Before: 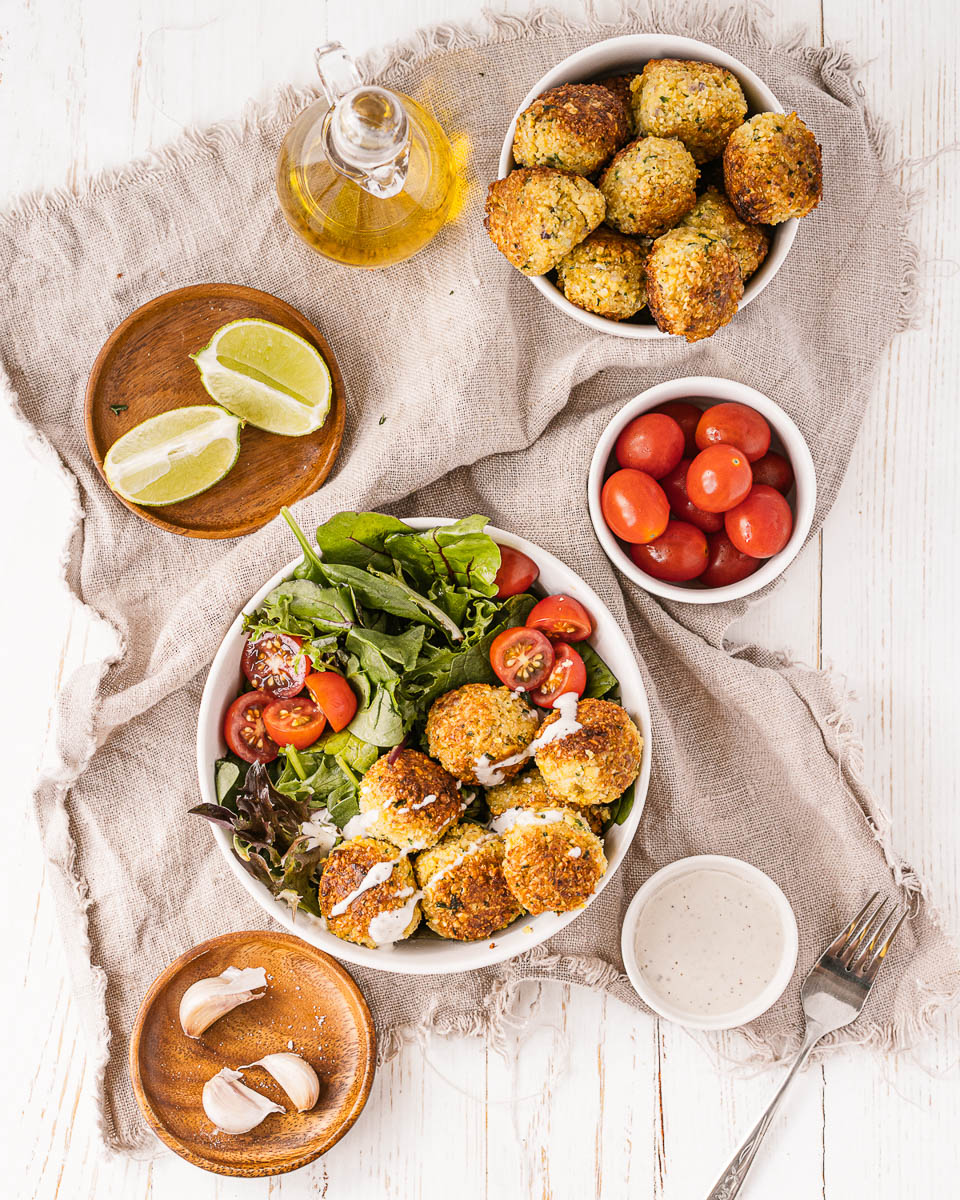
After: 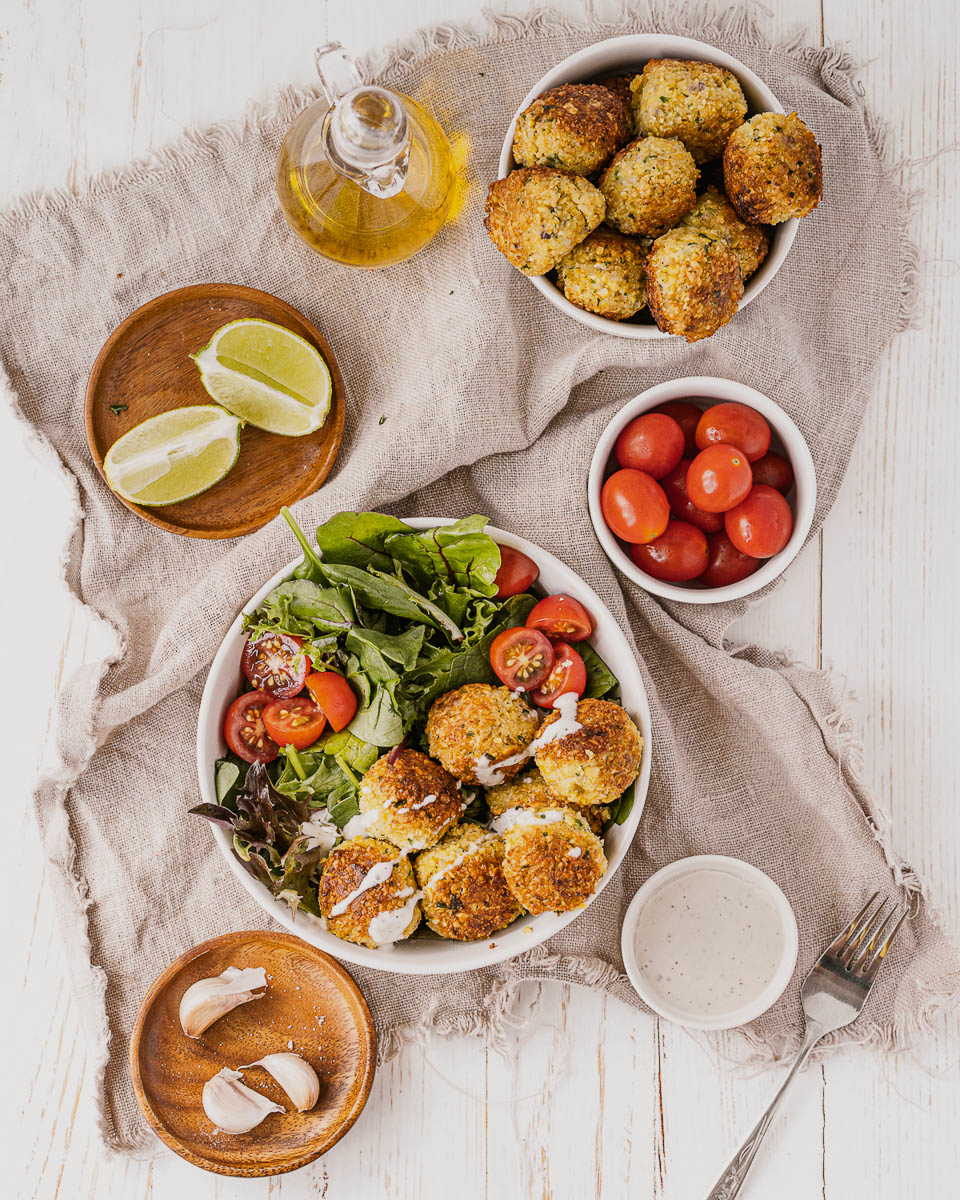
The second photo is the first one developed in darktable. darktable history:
exposure: exposure -0.321 EV, compensate exposure bias true, compensate highlight preservation false
